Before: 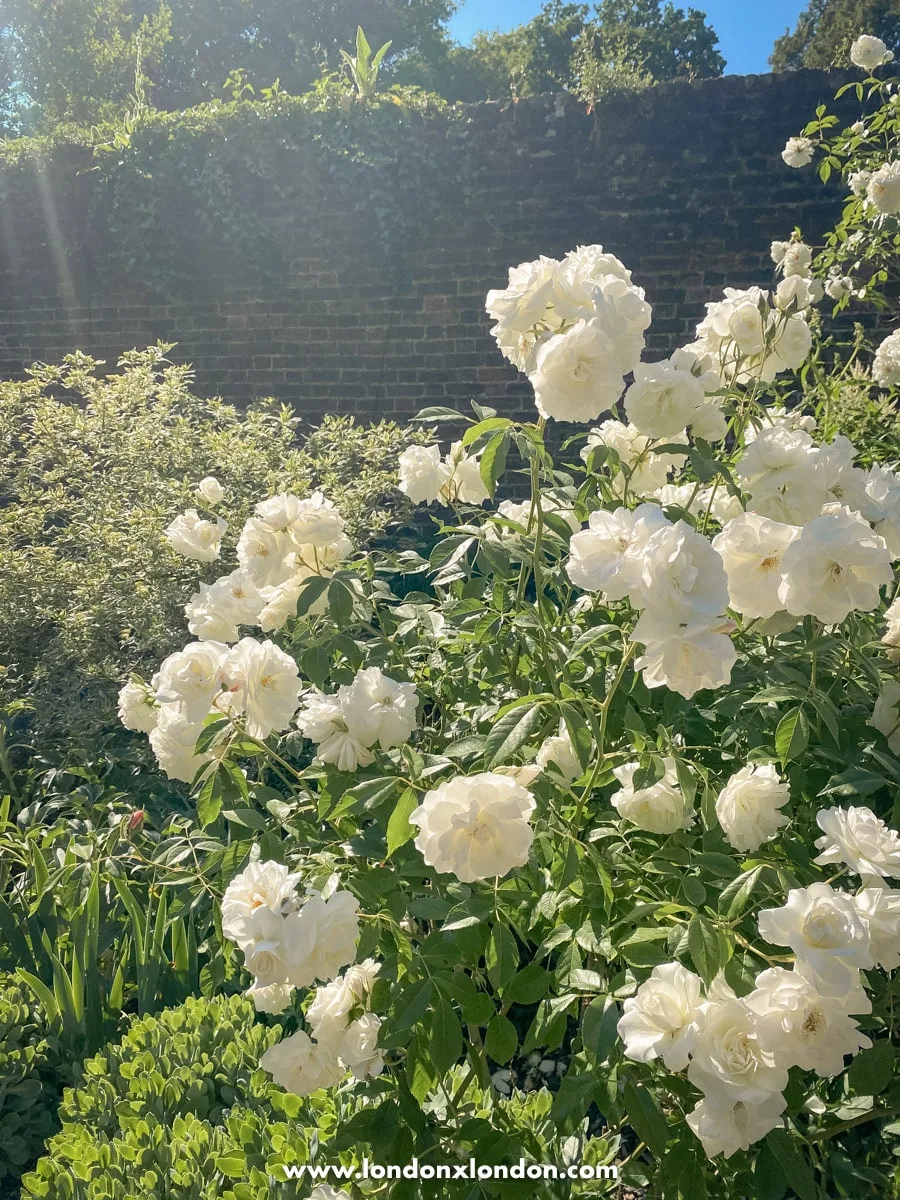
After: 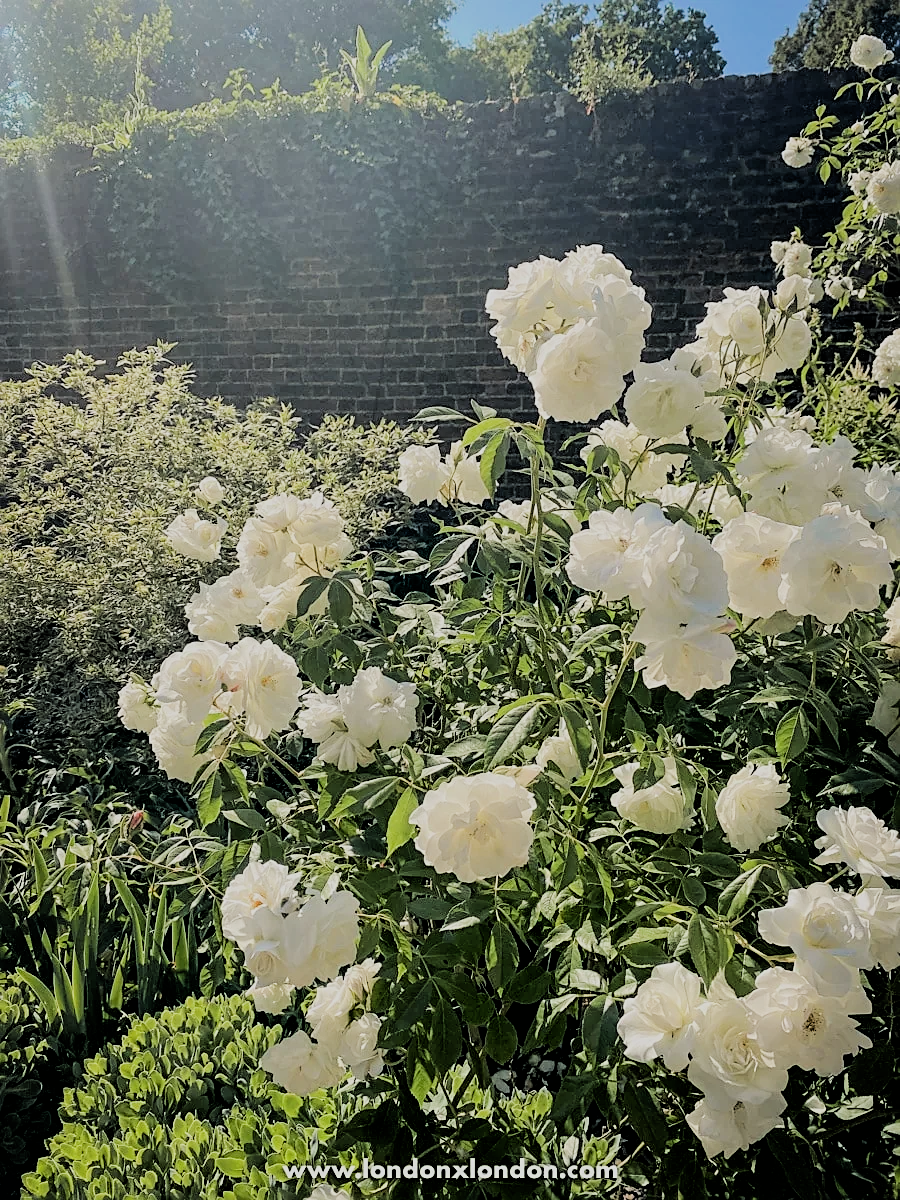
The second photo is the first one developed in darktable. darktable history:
filmic rgb: black relative exposure -3.21 EV, white relative exposure 7.02 EV, hardness 1.46, contrast 1.35
sharpen: on, module defaults
